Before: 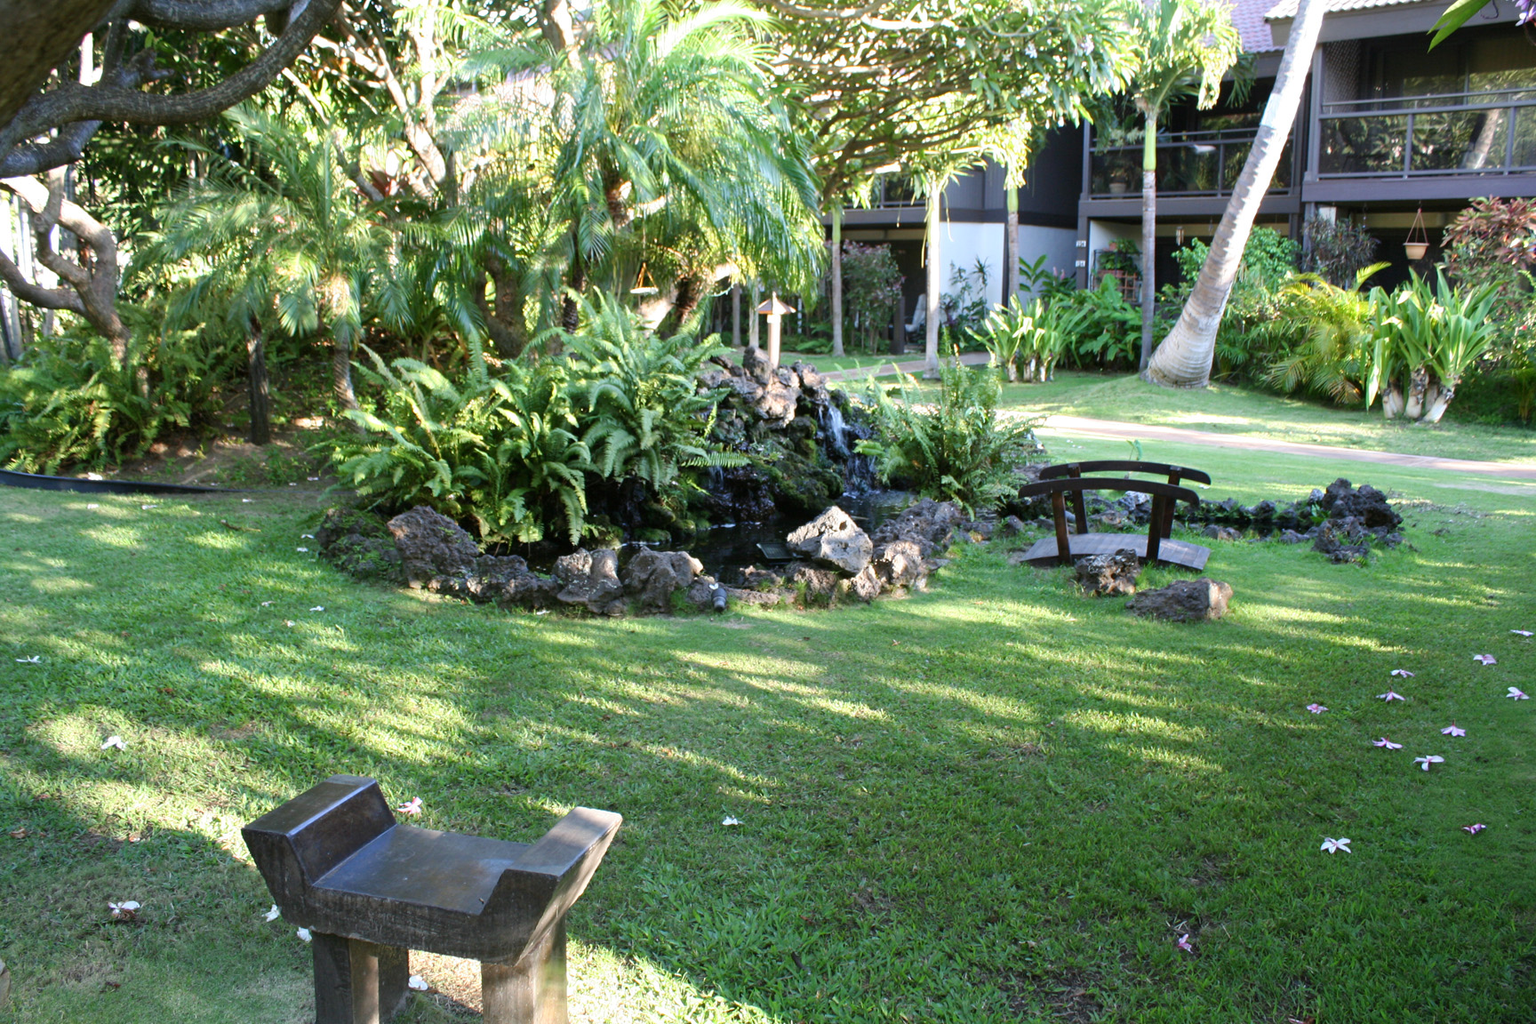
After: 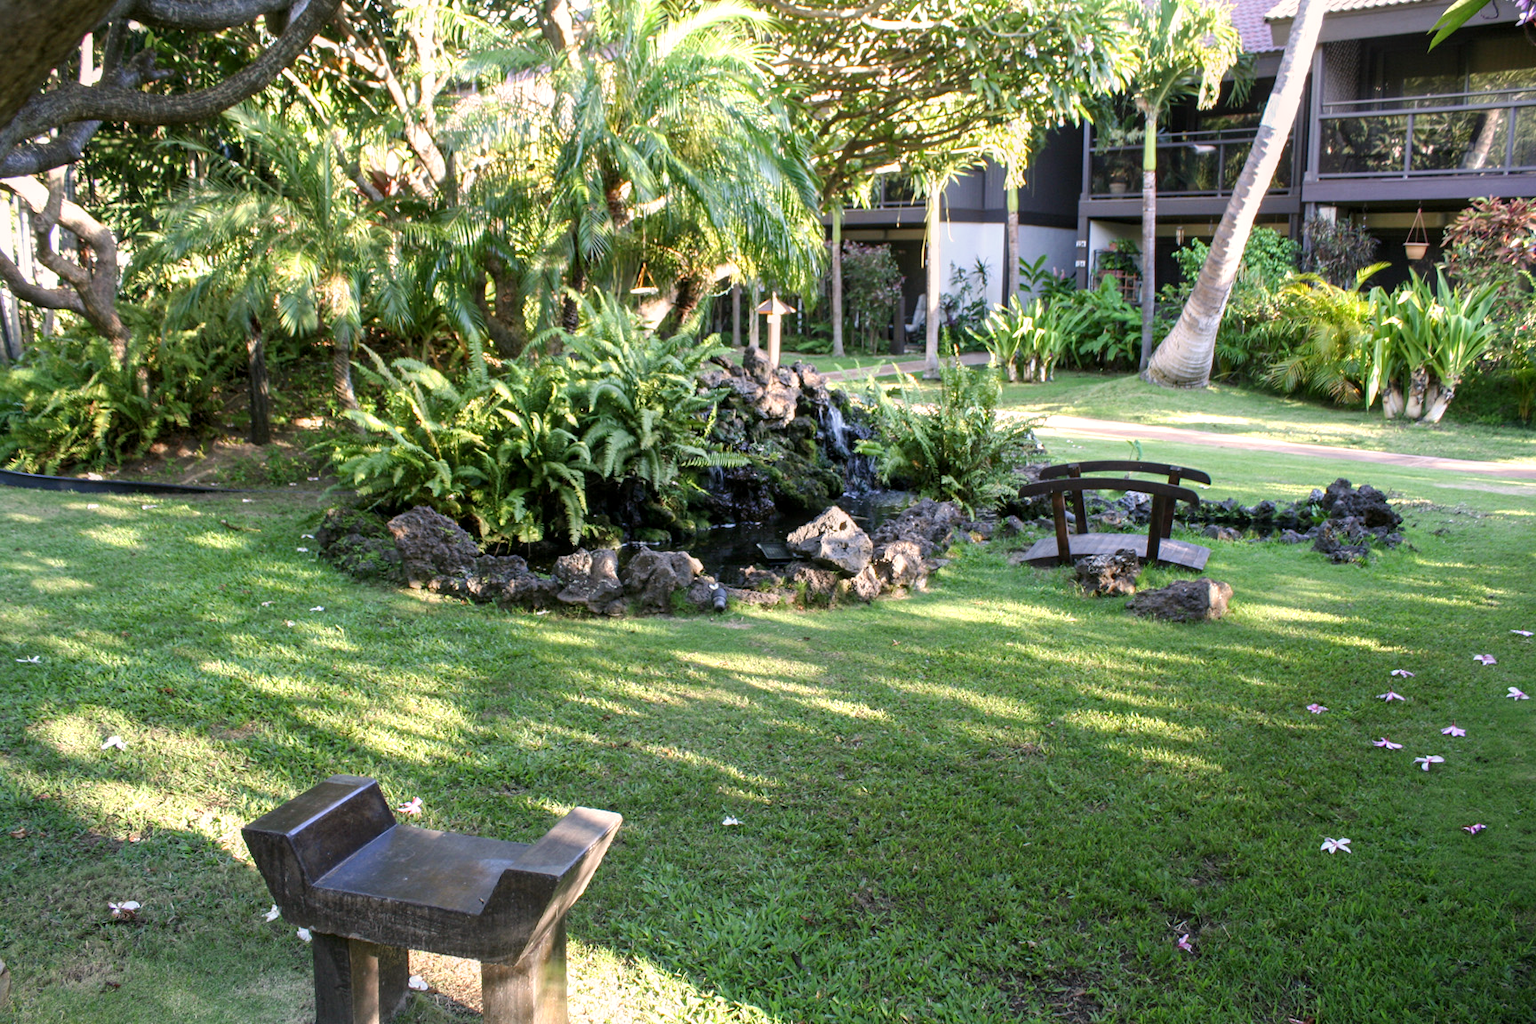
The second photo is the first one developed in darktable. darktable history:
color correction: highlights a* 5.87, highlights b* 4.83
local contrast: on, module defaults
